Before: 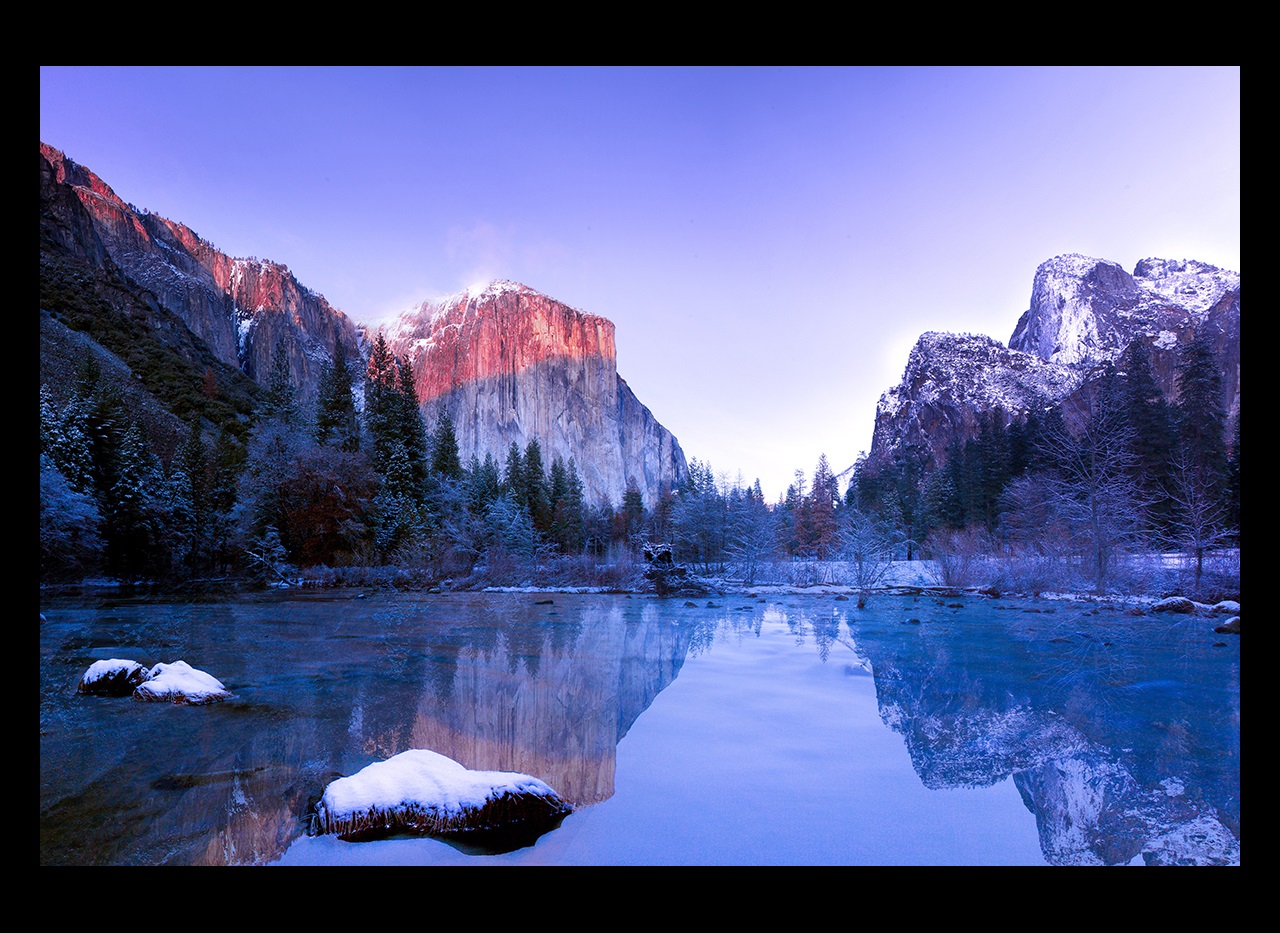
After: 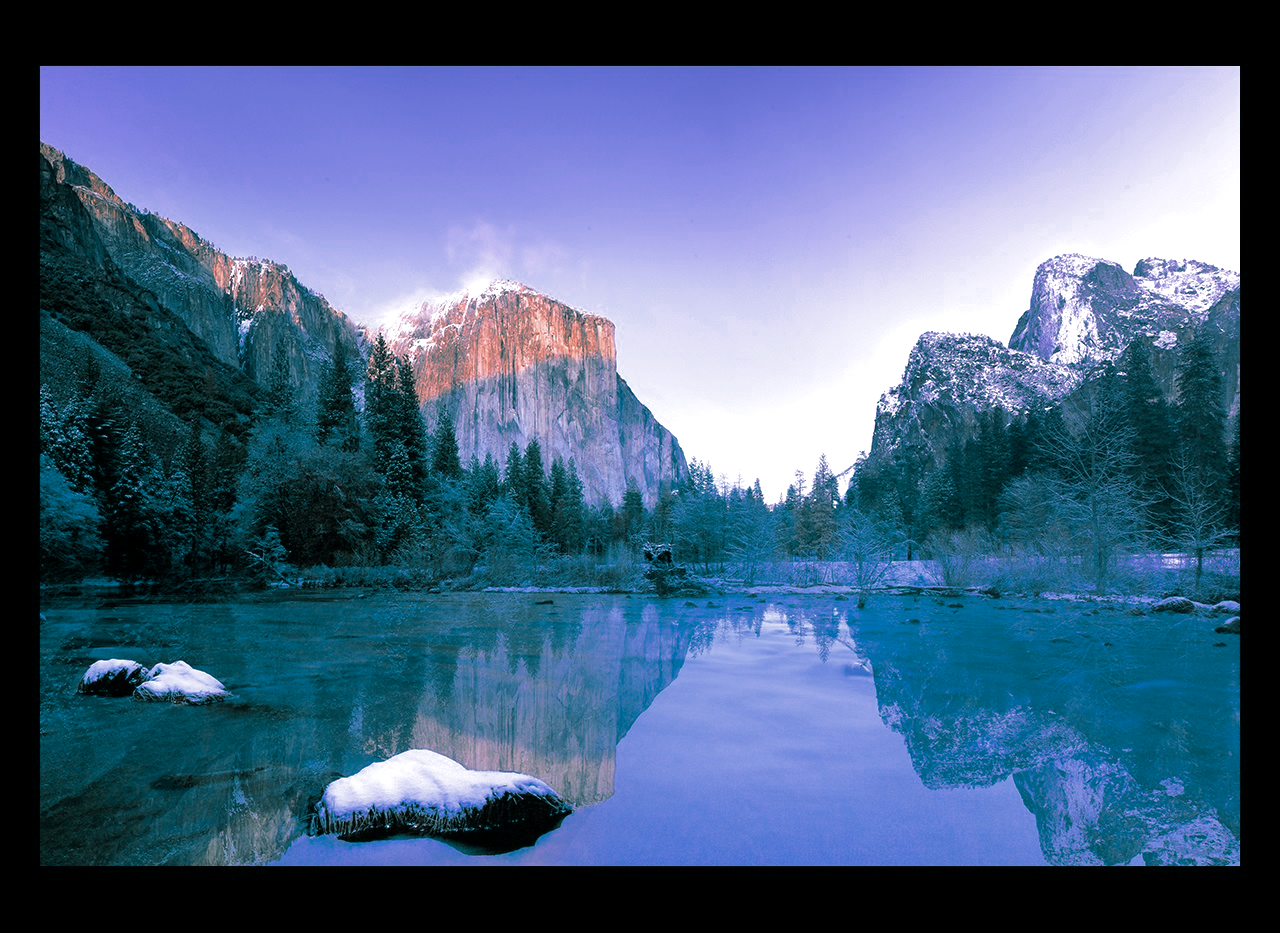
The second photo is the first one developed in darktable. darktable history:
color zones: curves: ch0 [(0, 0.5) (0.125, 0.4) (0.25, 0.5) (0.375, 0.4) (0.5, 0.4) (0.625, 0.35) (0.75, 0.35) (0.875, 0.5)]; ch1 [(0, 0.35) (0.125, 0.45) (0.25, 0.35) (0.375, 0.35) (0.5, 0.35) (0.625, 0.35) (0.75, 0.45) (0.875, 0.35)]; ch2 [(0, 0.6) (0.125, 0.5) (0.25, 0.5) (0.375, 0.6) (0.5, 0.6) (0.625, 0.5) (0.75, 0.5) (0.875, 0.5)]
exposure: exposure 0.376 EV, compensate highlight preservation false
split-toning: shadows › hue 183.6°, shadows › saturation 0.52, highlights › hue 0°, highlights › saturation 0
